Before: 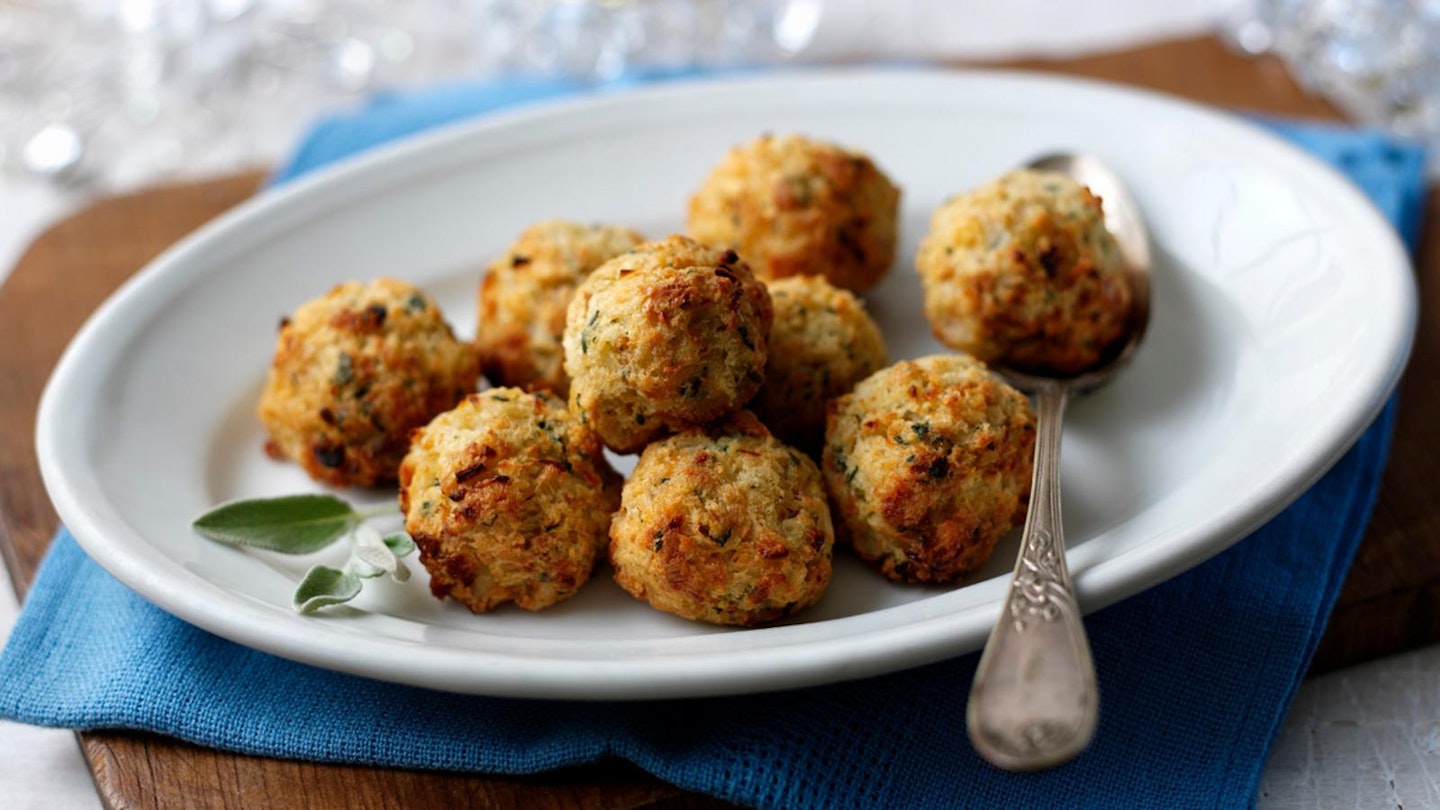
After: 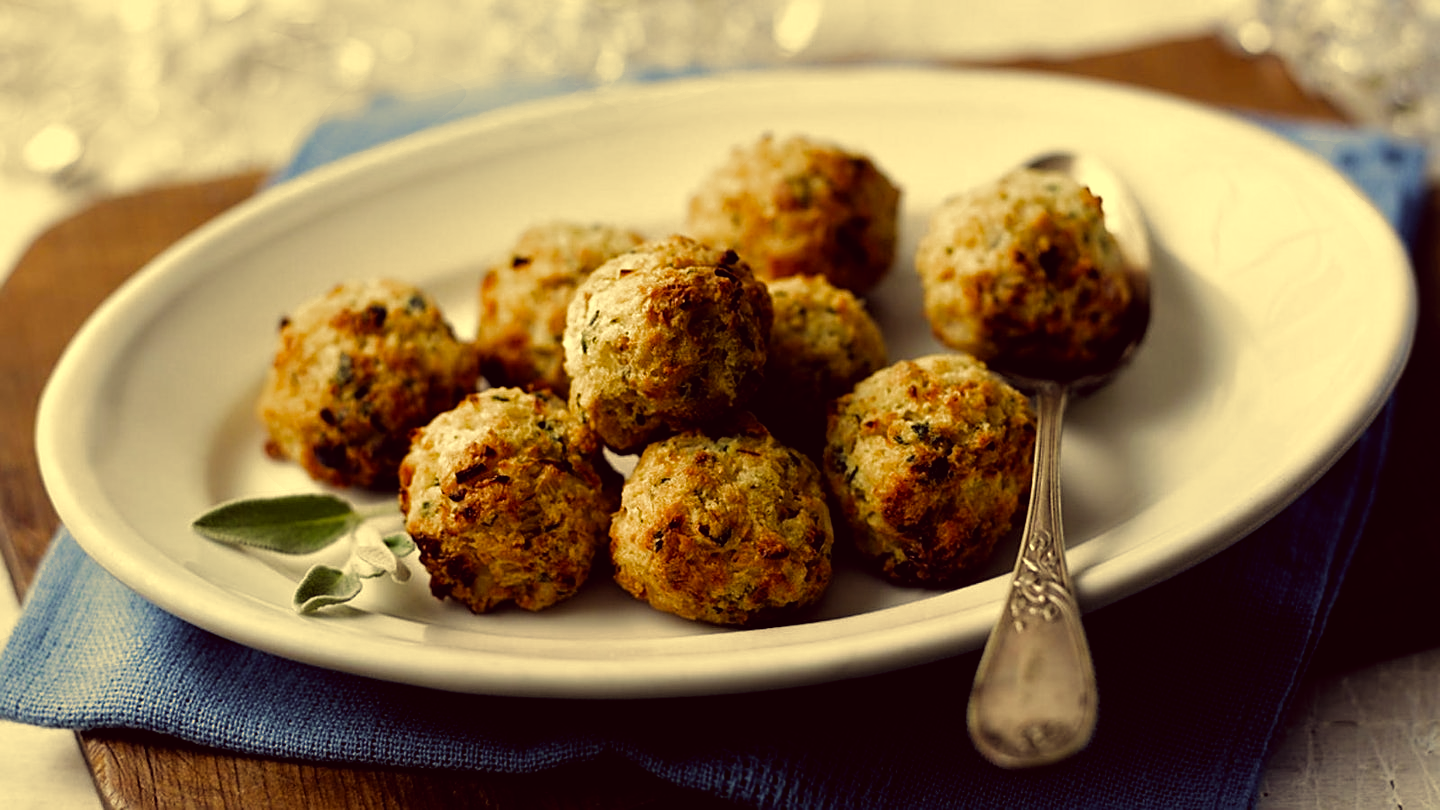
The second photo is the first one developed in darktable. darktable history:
sharpen: on, module defaults
filmic rgb: black relative exposure -7.98 EV, white relative exposure 2.32 EV, threshold -0.28 EV, transition 3.19 EV, structure ↔ texture 99.86%, hardness 6.57, add noise in highlights 0.001, preserve chrominance luminance Y, color science v3 (2019), use custom middle-gray values true, contrast in highlights soft, enable highlight reconstruction true
color correction: highlights a* -0.335, highlights b* 39.79, shadows a* 9.4, shadows b* -0.889
exposure: black level correction 0.001, exposure -0.201 EV, compensate highlight preservation false
